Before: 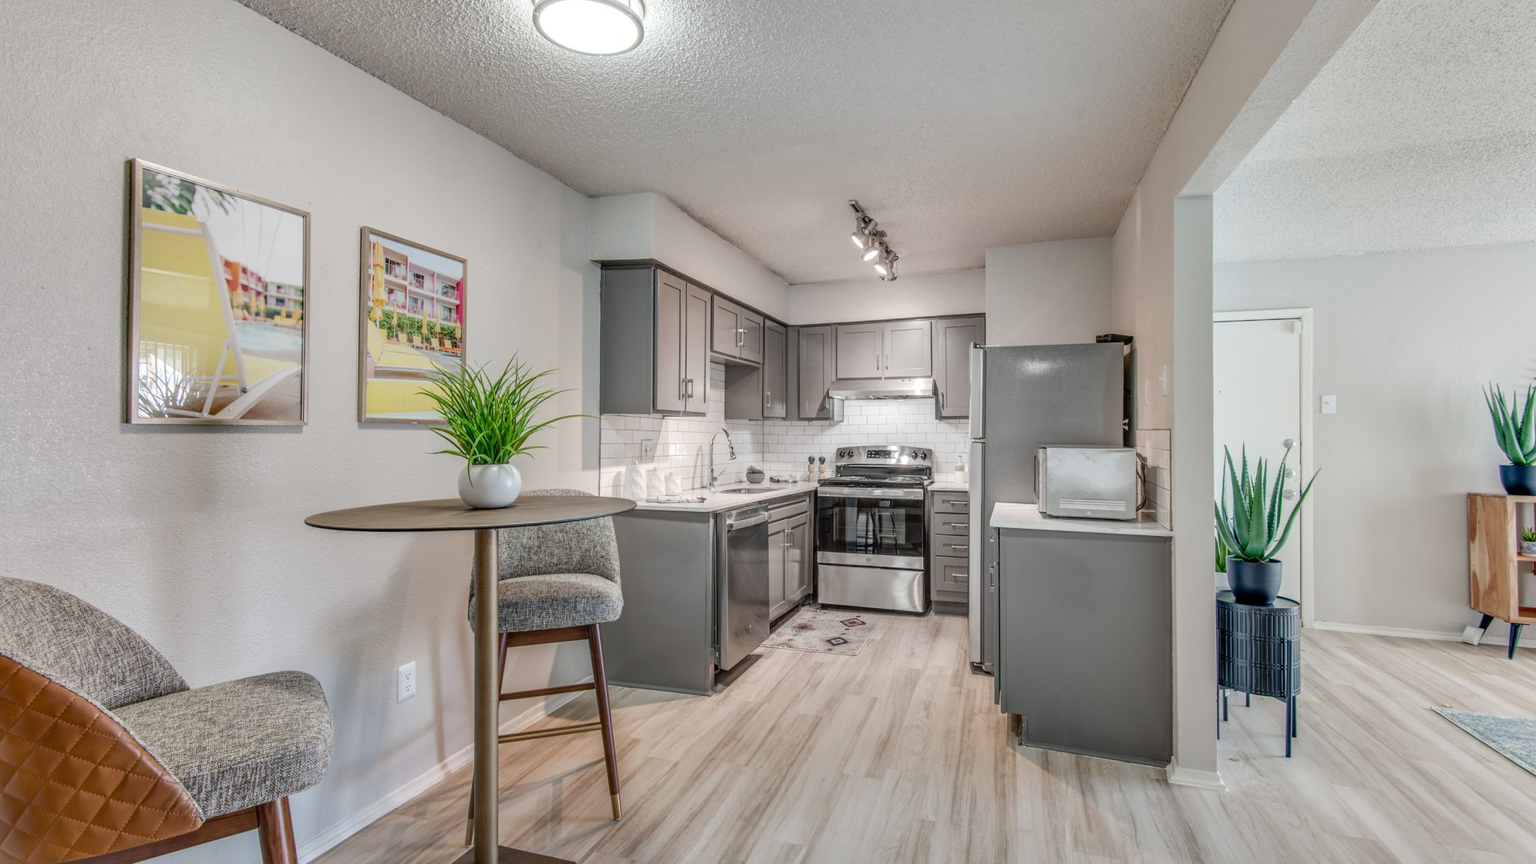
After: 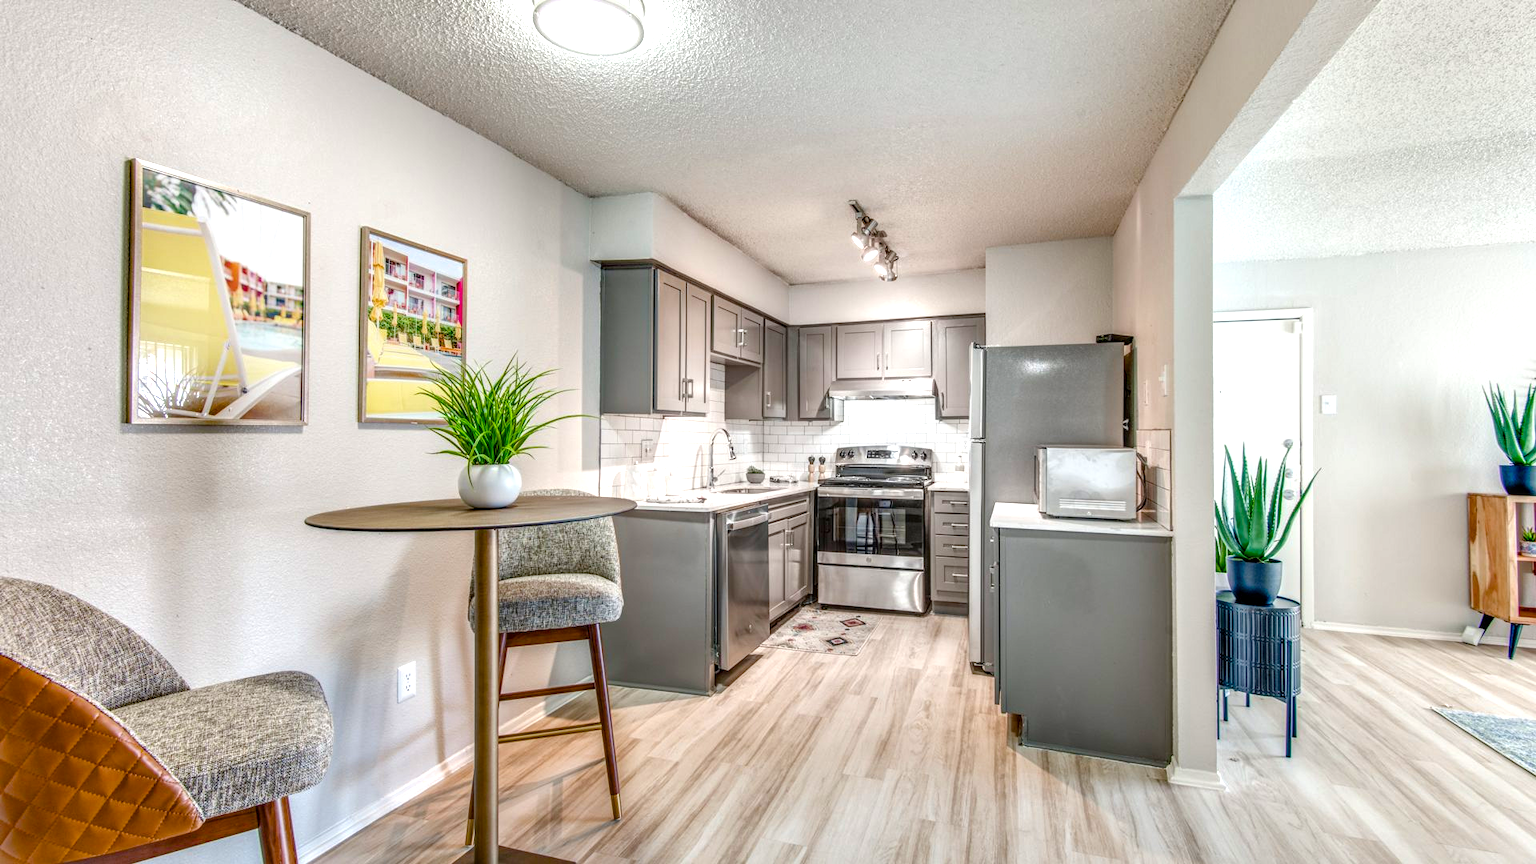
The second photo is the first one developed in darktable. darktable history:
local contrast: on, module defaults
color balance rgb: linear chroma grading › shadows -2.2%, linear chroma grading › highlights -15%, linear chroma grading › global chroma -10%, linear chroma grading › mid-tones -10%, perceptual saturation grading › global saturation 45%, perceptual saturation grading › highlights -50%, perceptual saturation grading › shadows 30%, perceptual brilliance grading › global brilliance 18%, global vibrance 45%
